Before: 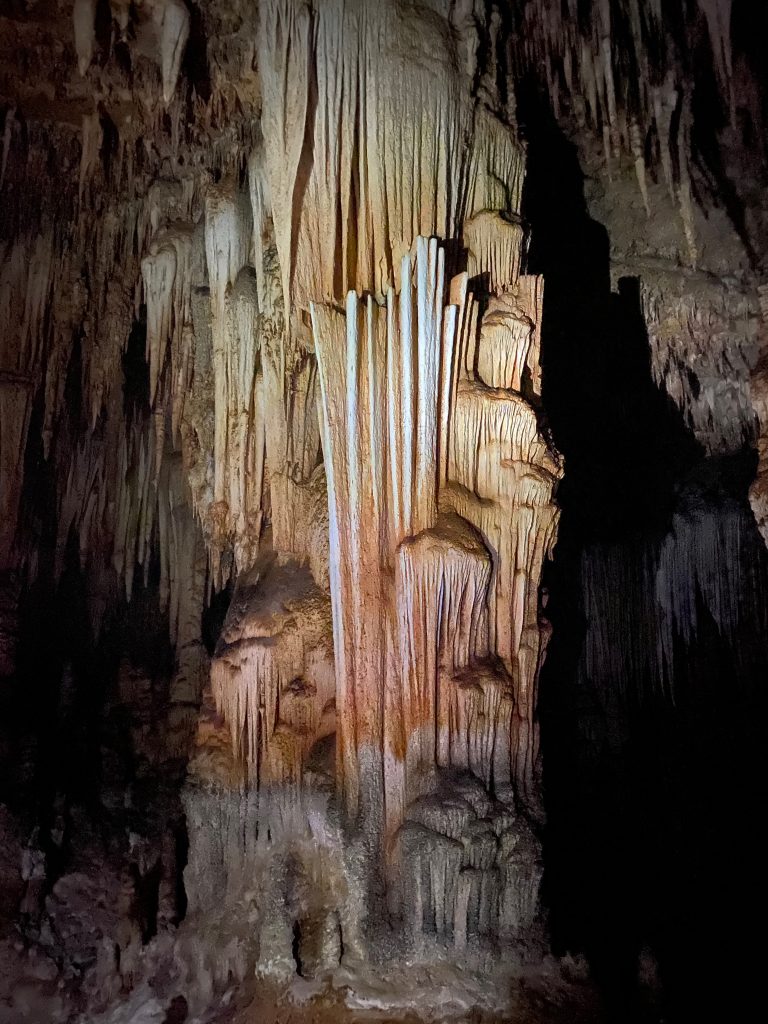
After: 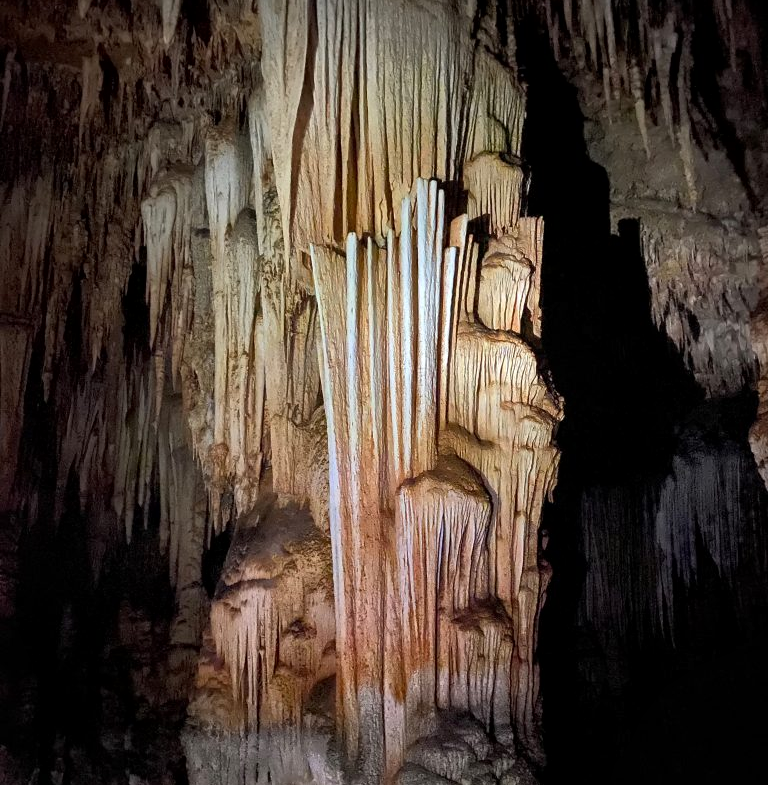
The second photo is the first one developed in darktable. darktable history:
crop: top 5.667%, bottom 17.637%
local contrast: mode bilateral grid, contrast 20, coarseness 50, detail 120%, midtone range 0.2
